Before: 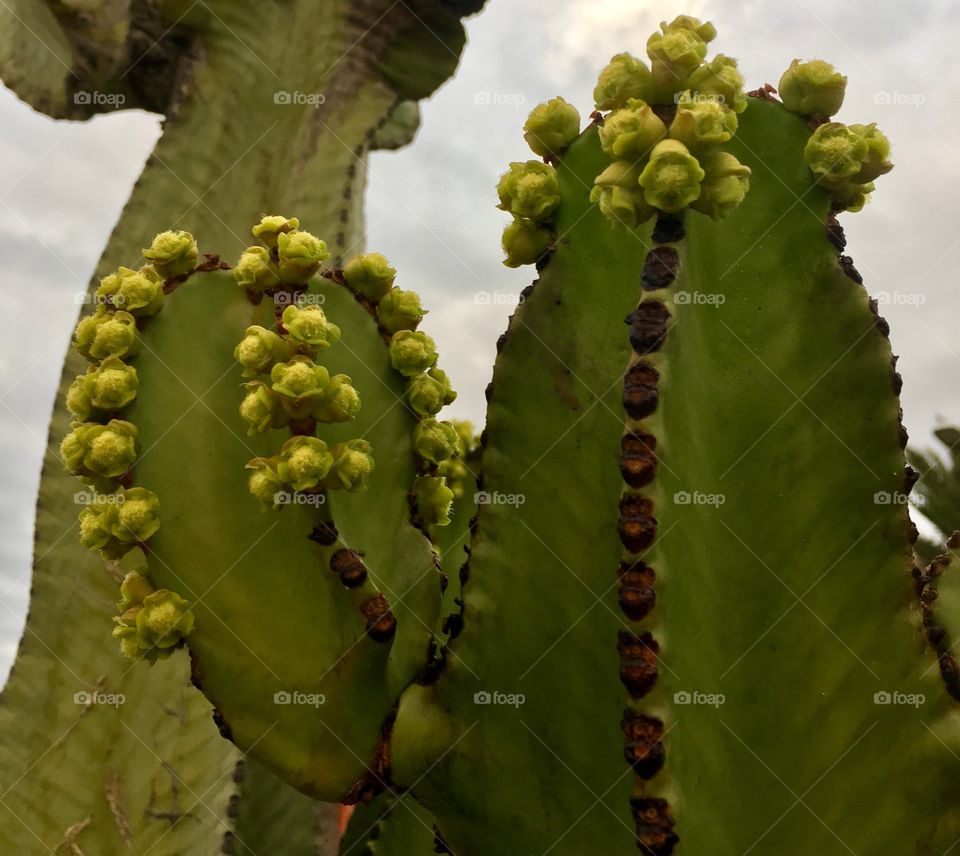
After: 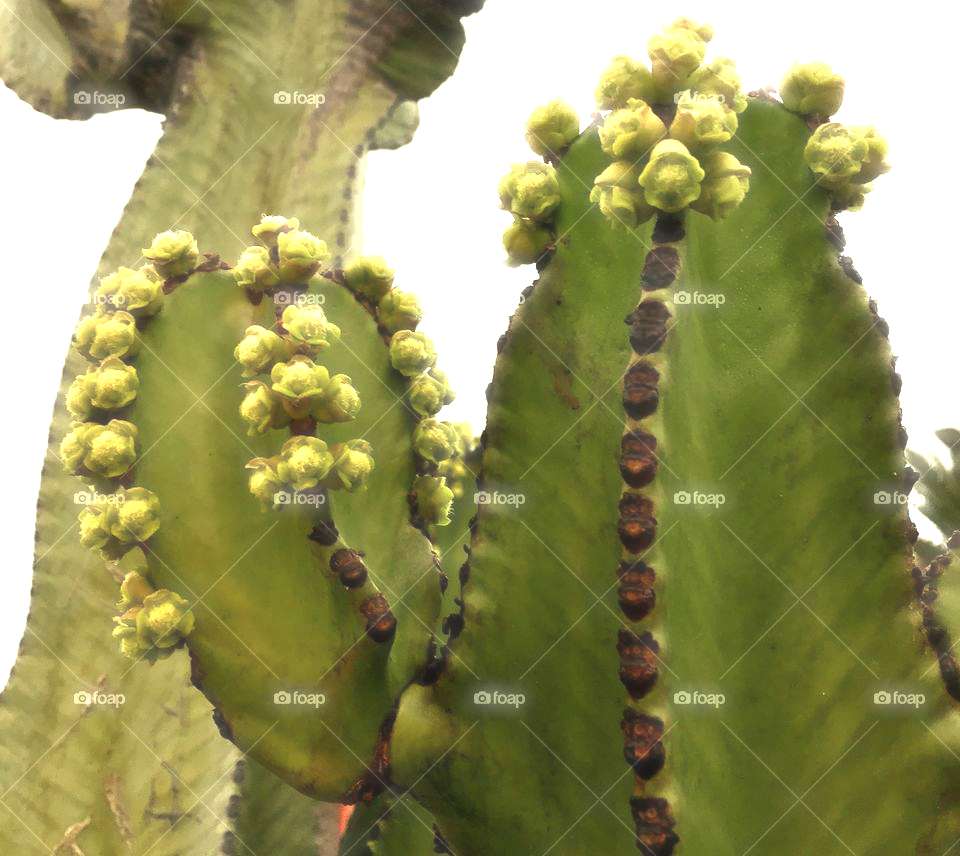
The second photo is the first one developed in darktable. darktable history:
haze removal: strength -0.887, distance 0.23, adaptive false
exposure: black level correction 0, exposure 1.462 EV, compensate highlight preservation false
